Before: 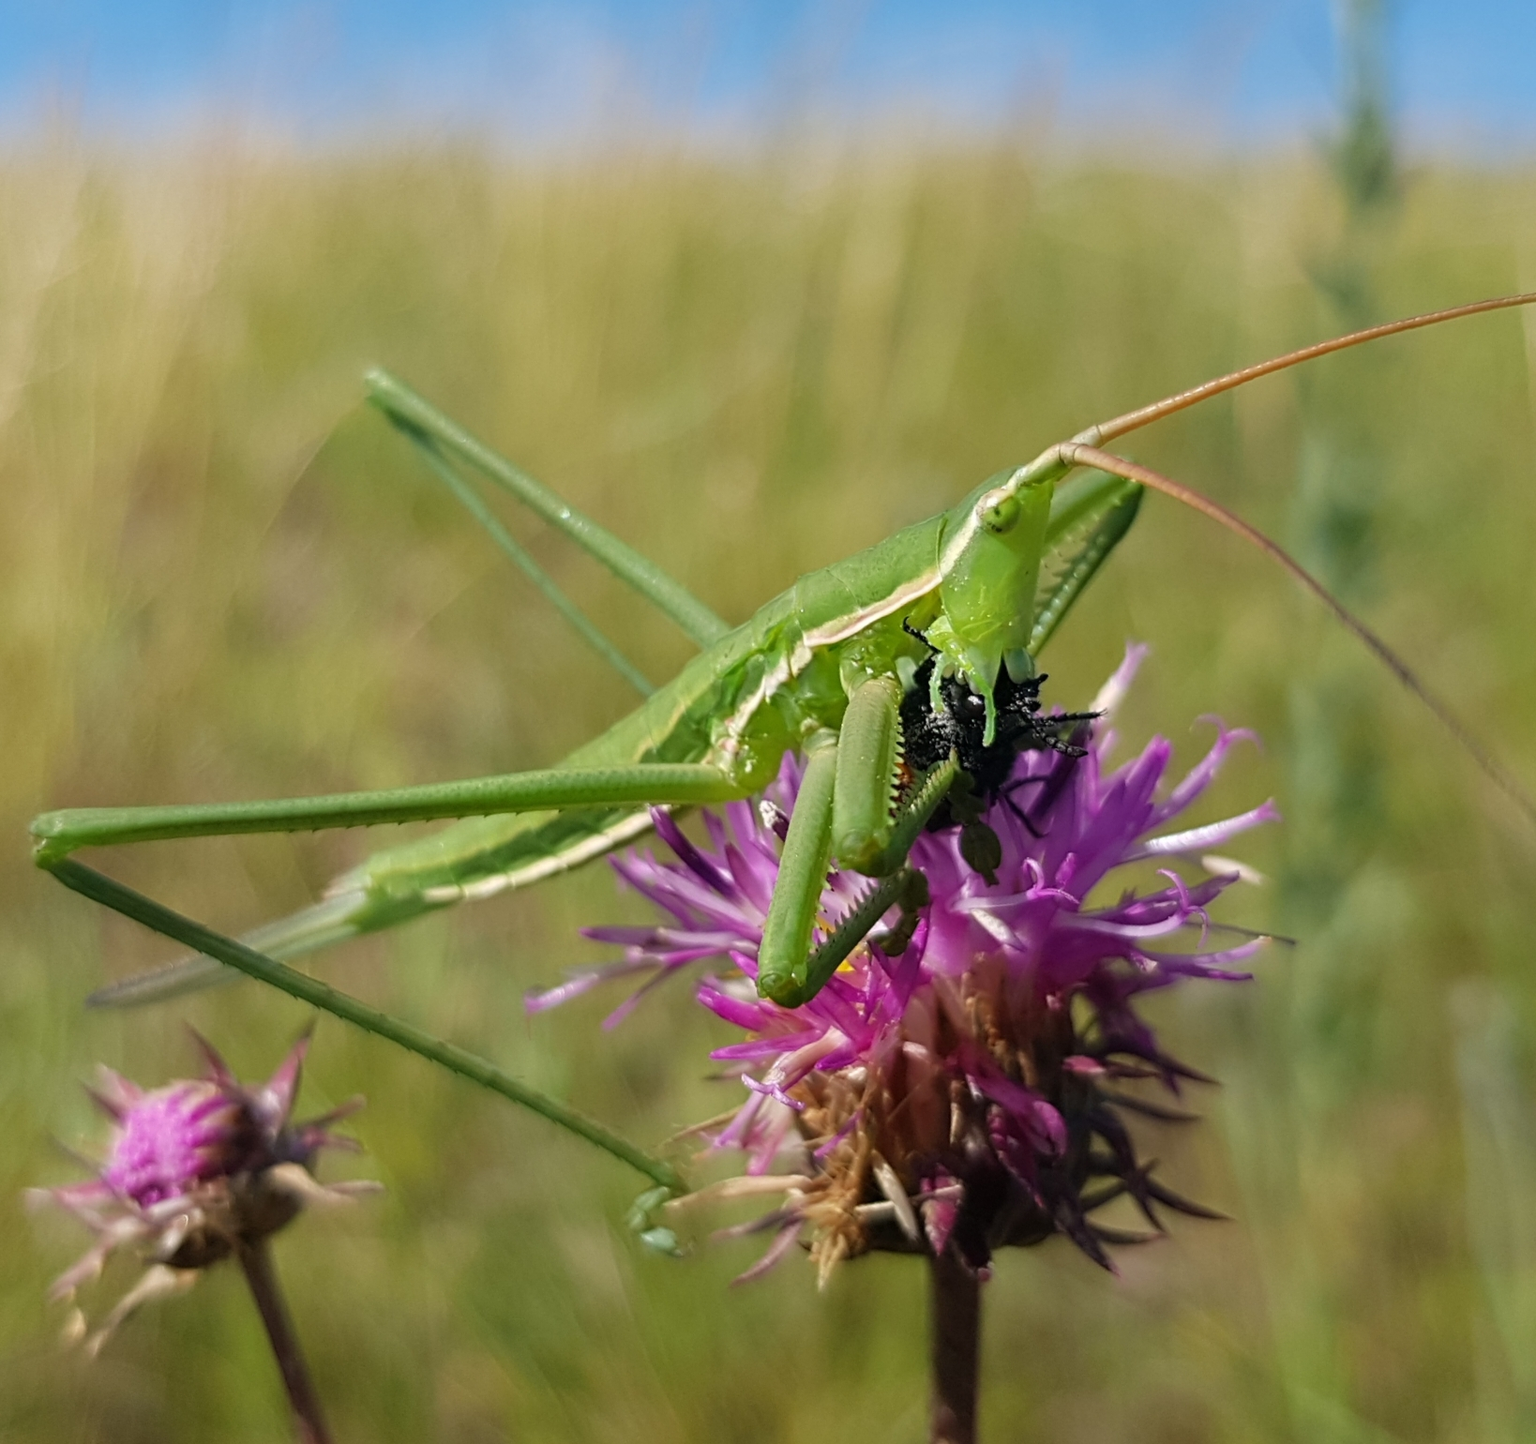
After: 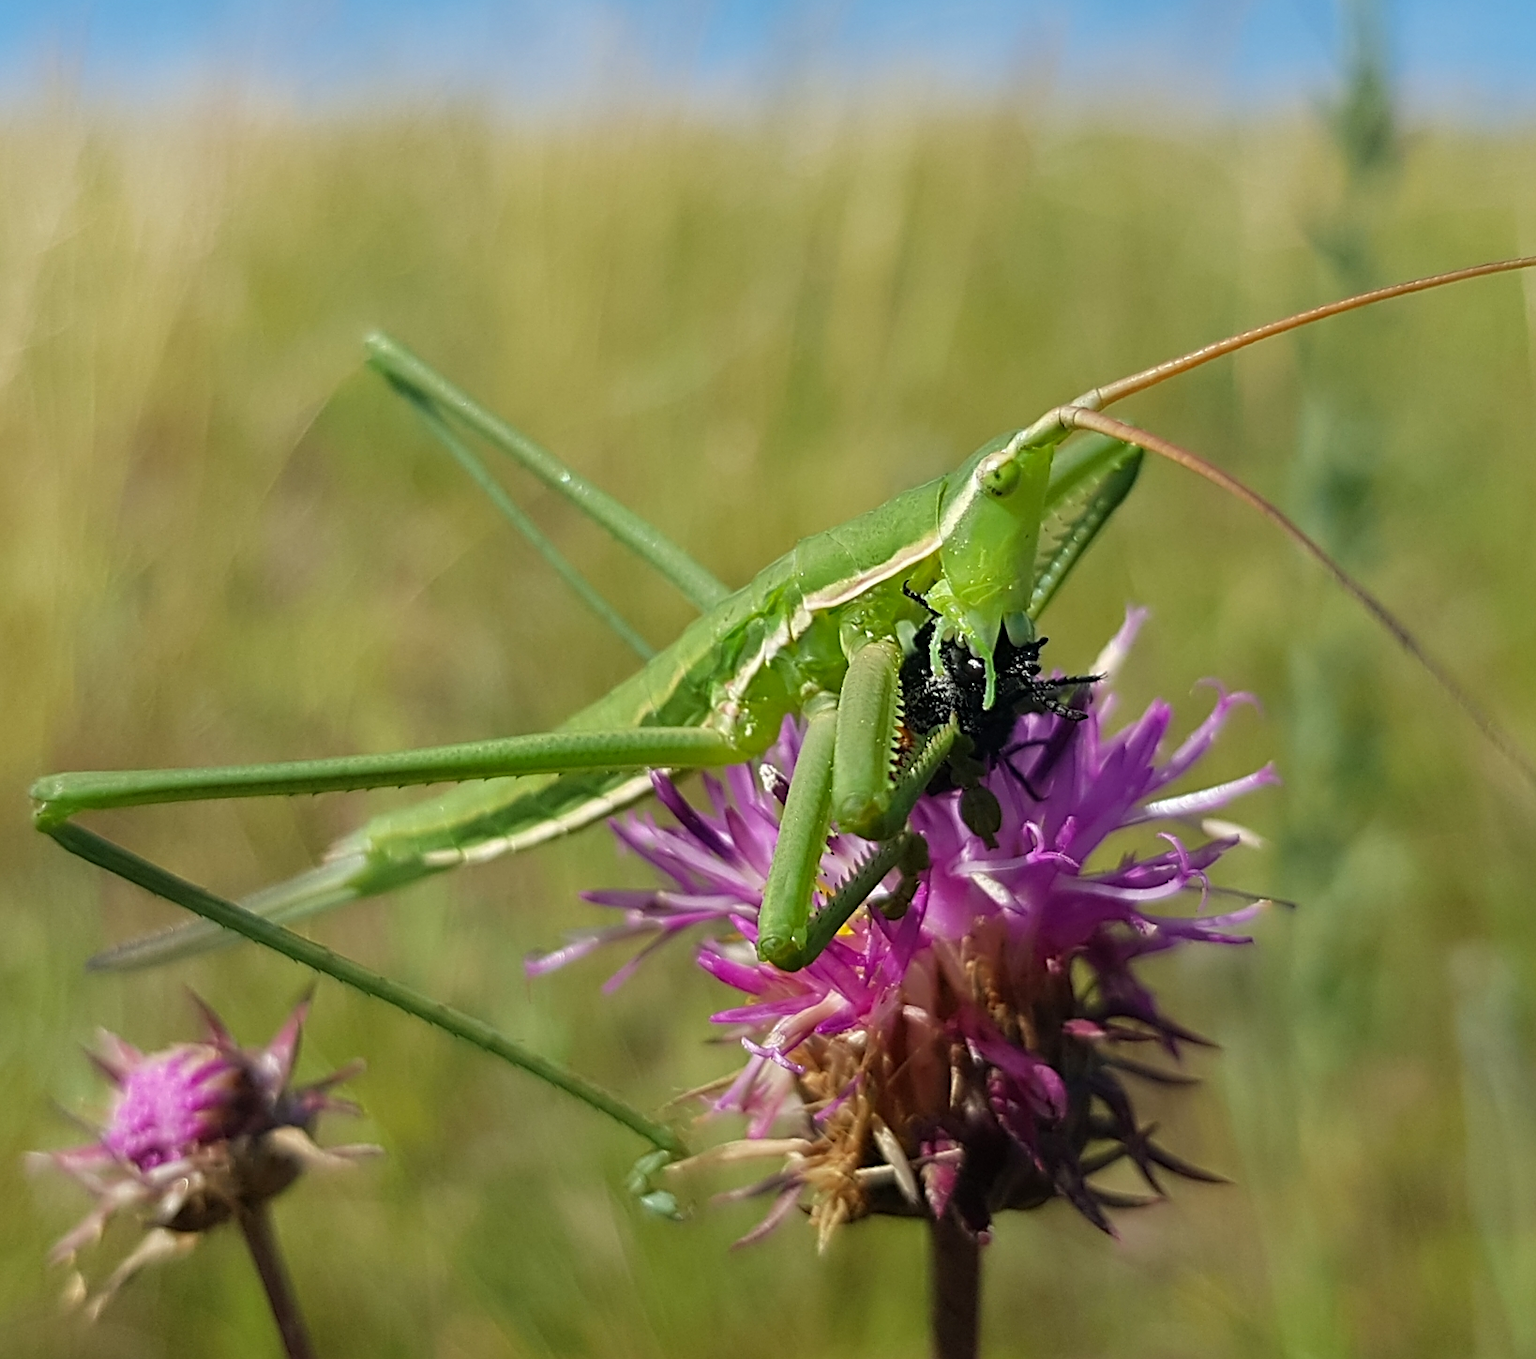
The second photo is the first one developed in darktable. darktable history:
crop and rotate: top 2.536%, bottom 3.26%
color correction: highlights a* -2.66, highlights b* 2.29
sharpen: on, module defaults
color zones: curves: ch1 [(0, 0.513) (0.143, 0.524) (0.286, 0.511) (0.429, 0.506) (0.571, 0.503) (0.714, 0.503) (0.857, 0.508) (1, 0.513)]
